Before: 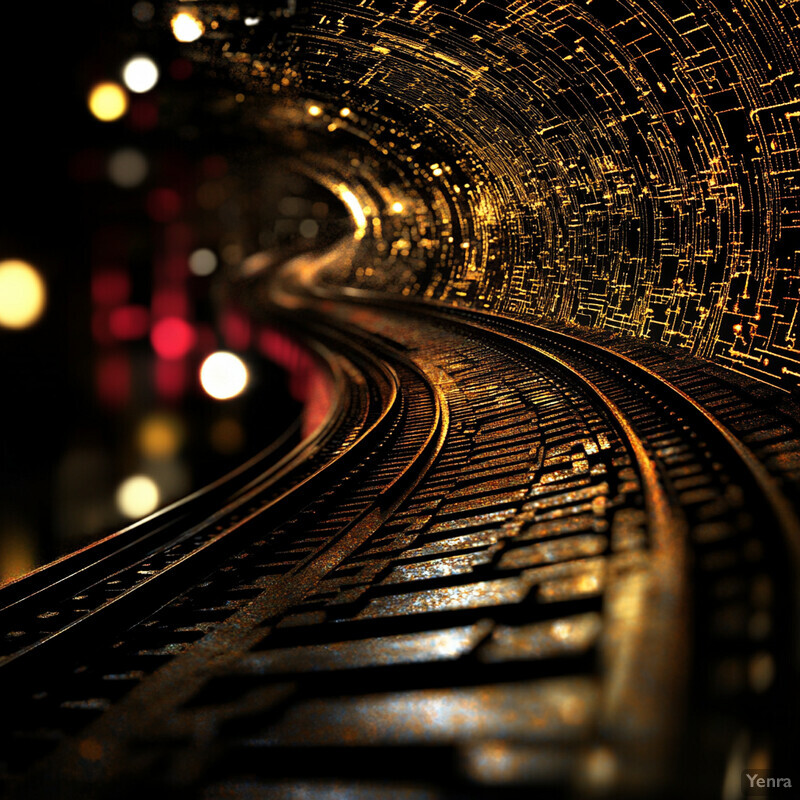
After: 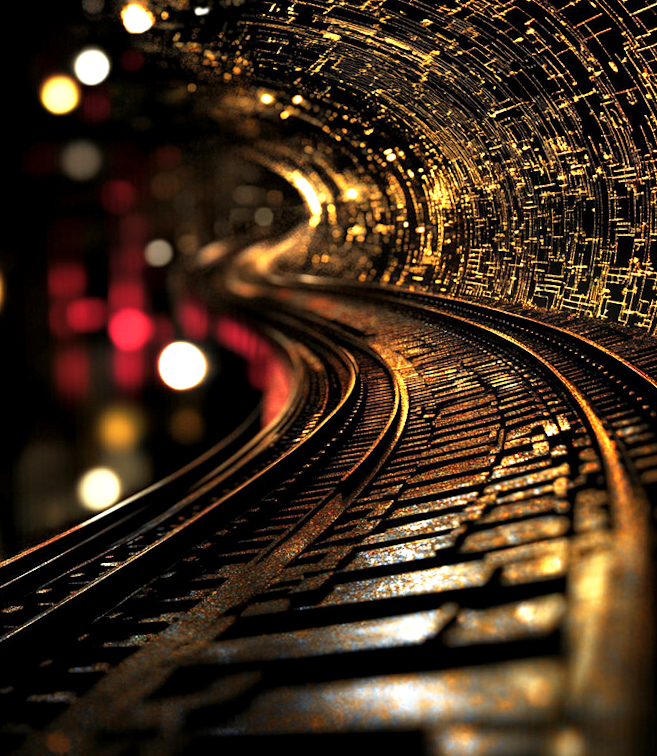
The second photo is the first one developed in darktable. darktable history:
crop and rotate: angle 1.36°, left 4.129%, top 0.664%, right 11.802%, bottom 2.592%
base curve: curves: ch0 [(0, 0) (0.557, 0.834) (1, 1)], preserve colors none
local contrast: highlights 105%, shadows 99%, detail 119%, midtone range 0.2
